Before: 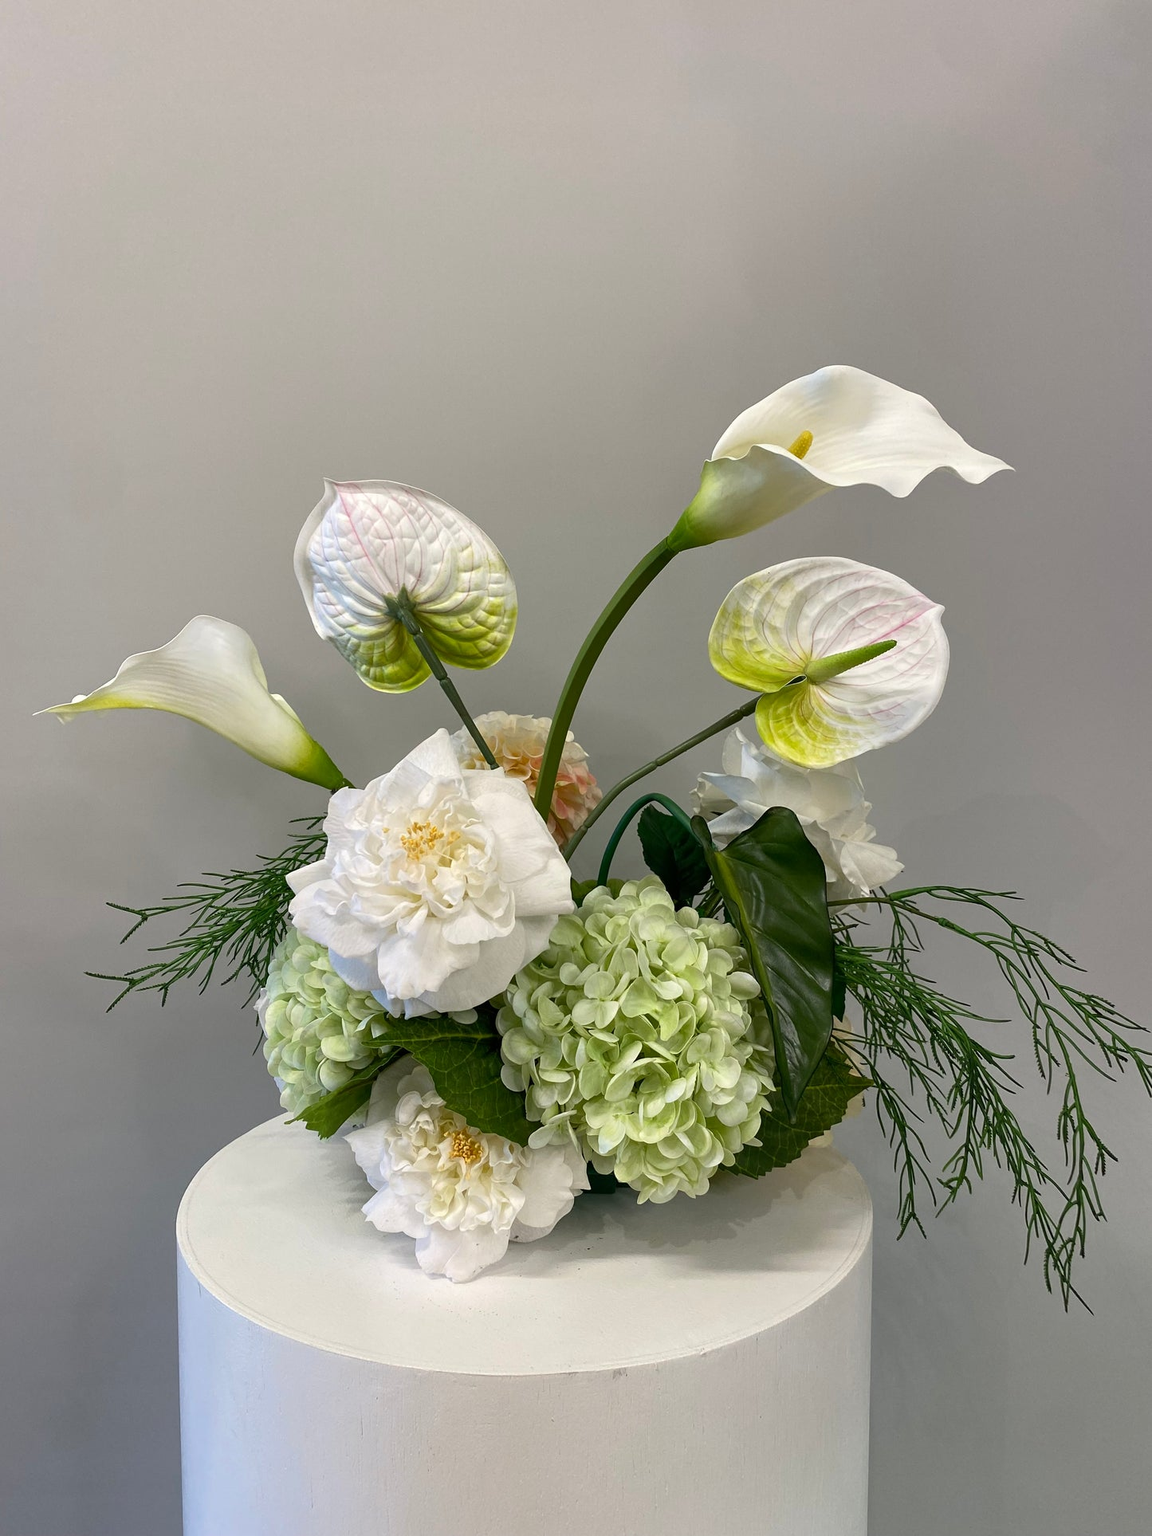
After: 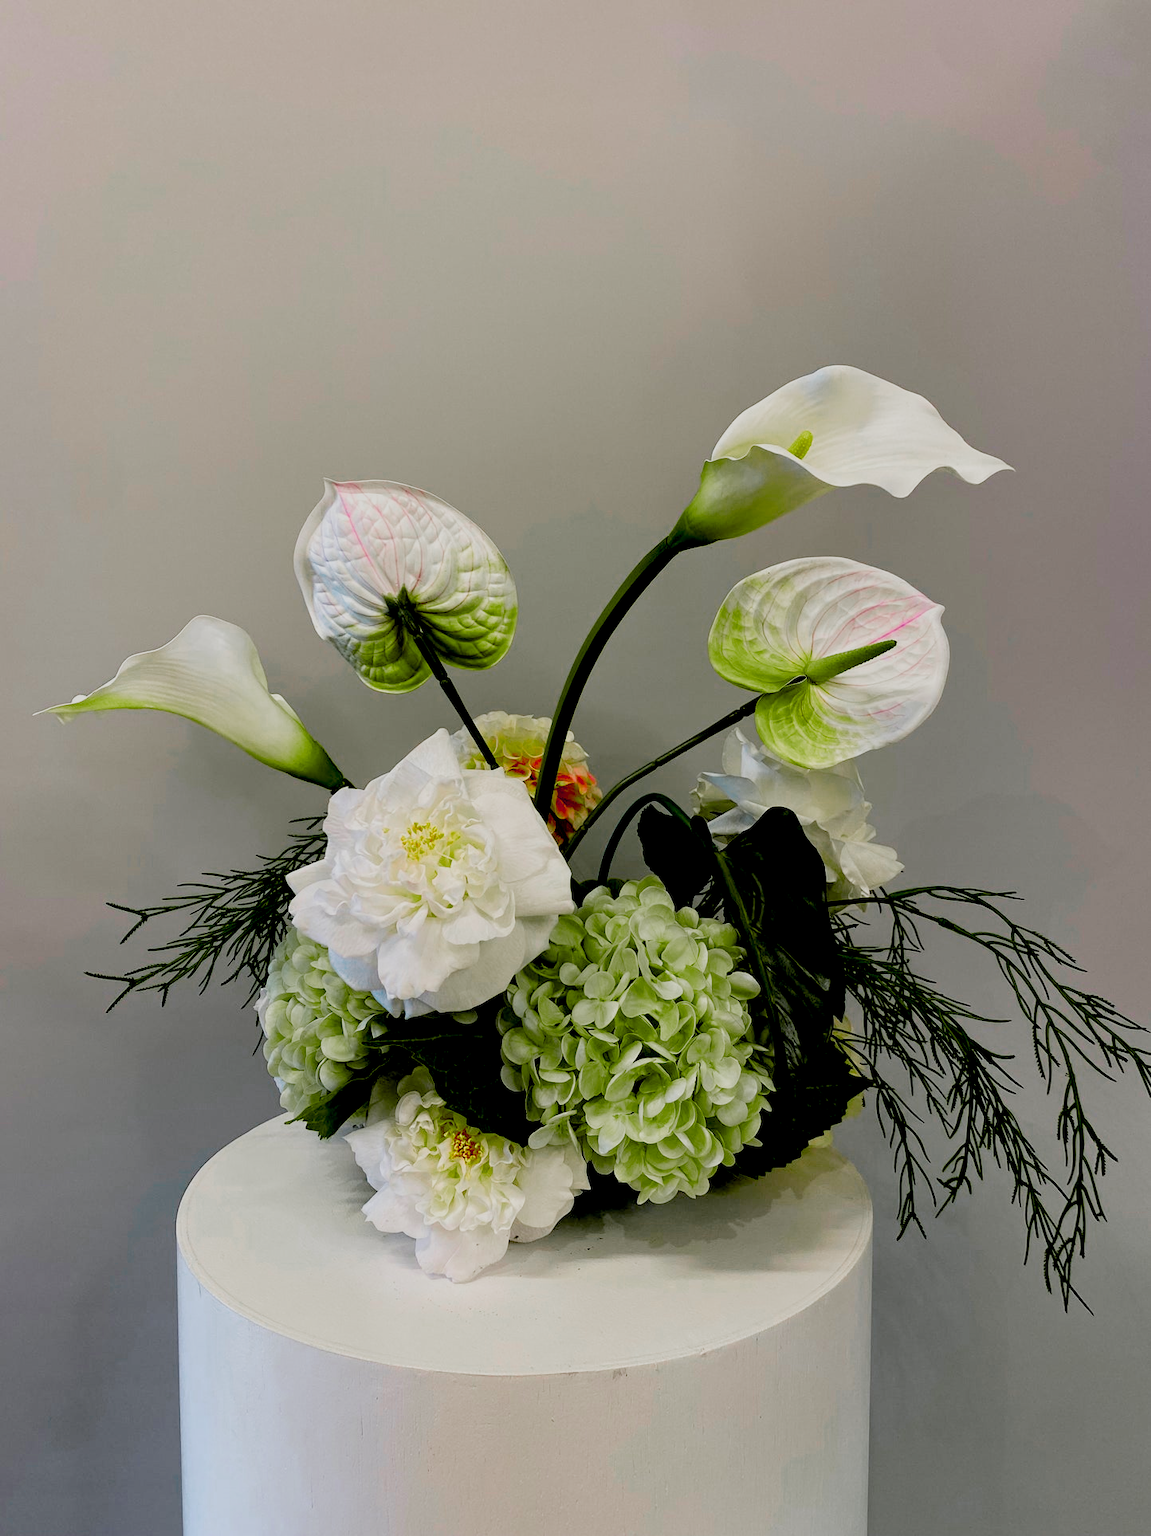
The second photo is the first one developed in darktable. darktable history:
filmic rgb: middle gray luminance 18.42%, black relative exposure -11.25 EV, white relative exposure 3.75 EV, threshold 6 EV, target black luminance 0%, hardness 5.87, latitude 57.4%, contrast 0.963, shadows ↔ highlights balance 49.98%, add noise in highlights 0, preserve chrominance luminance Y, color science v3 (2019), use custom middle-gray values true, iterations of high-quality reconstruction 0, contrast in highlights soft, enable highlight reconstruction true
color zones: curves: ch0 [(0, 0.533) (0.126, 0.533) (0.234, 0.533) (0.368, 0.357) (0.5, 0.5) (0.625, 0.5) (0.74, 0.637) (0.875, 0.5)]; ch1 [(0.004, 0.708) (0.129, 0.662) (0.25, 0.5) (0.375, 0.331) (0.496, 0.396) (0.625, 0.649) (0.739, 0.26) (0.875, 0.5) (1, 0.478)]; ch2 [(0, 0.409) (0.132, 0.403) (0.236, 0.558) (0.379, 0.448) (0.5, 0.5) (0.625, 0.5) (0.691, 0.39) (0.875, 0.5)]
exposure: black level correction 0.056, compensate highlight preservation false
color balance rgb: perceptual saturation grading › global saturation 25%, global vibrance 20%
